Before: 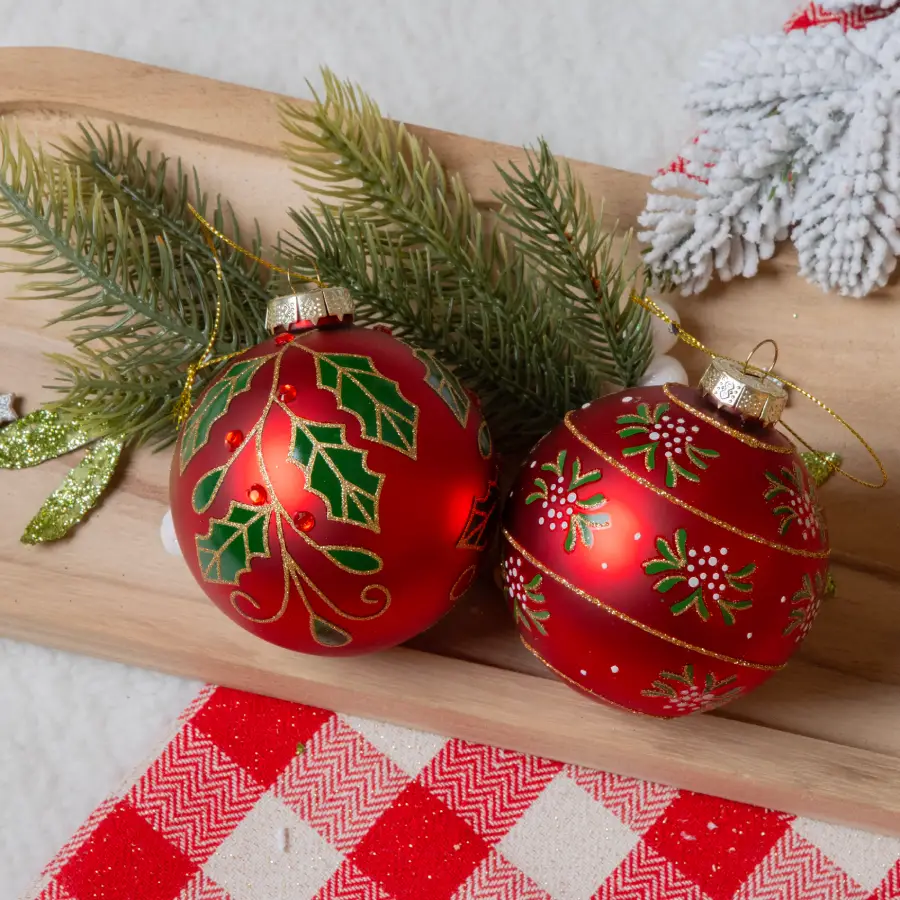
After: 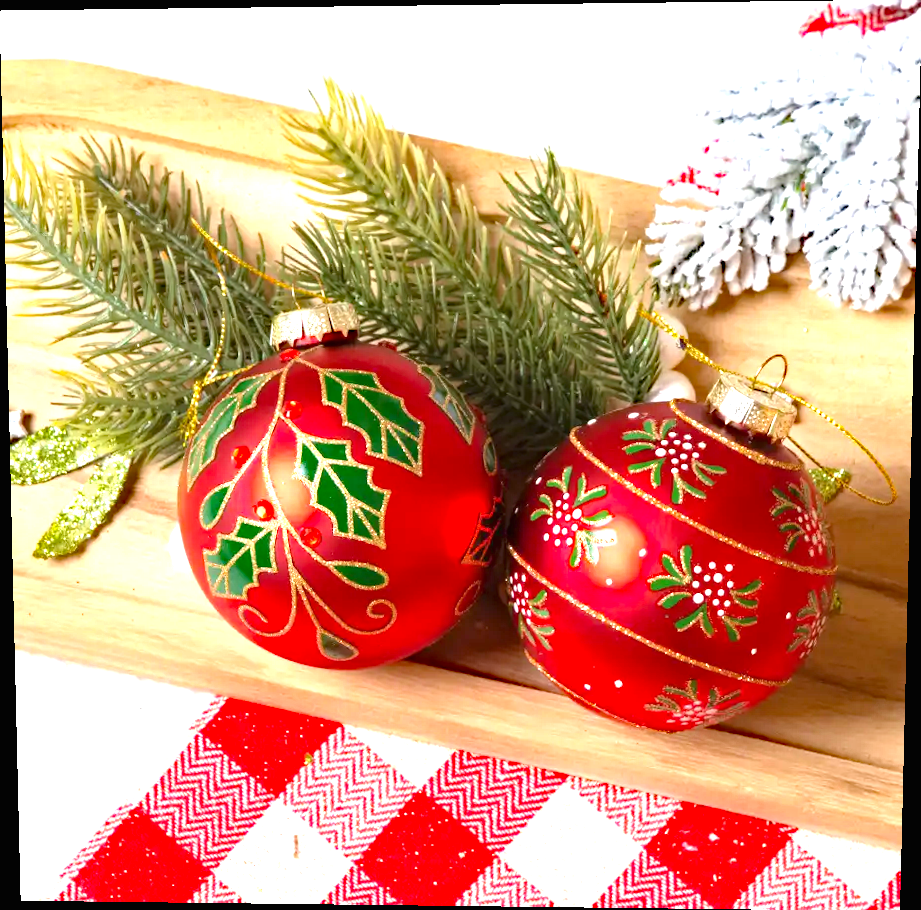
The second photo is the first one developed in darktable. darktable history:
rotate and perspective: lens shift (vertical) 0.048, lens shift (horizontal) -0.024, automatic cropping off
exposure: black level correction 0, exposure 1.675 EV, compensate exposure bias true, compensate highlight preservation false
haze removal: strength 0.53, distance 0.925, compatibility mode true, adaptive false
